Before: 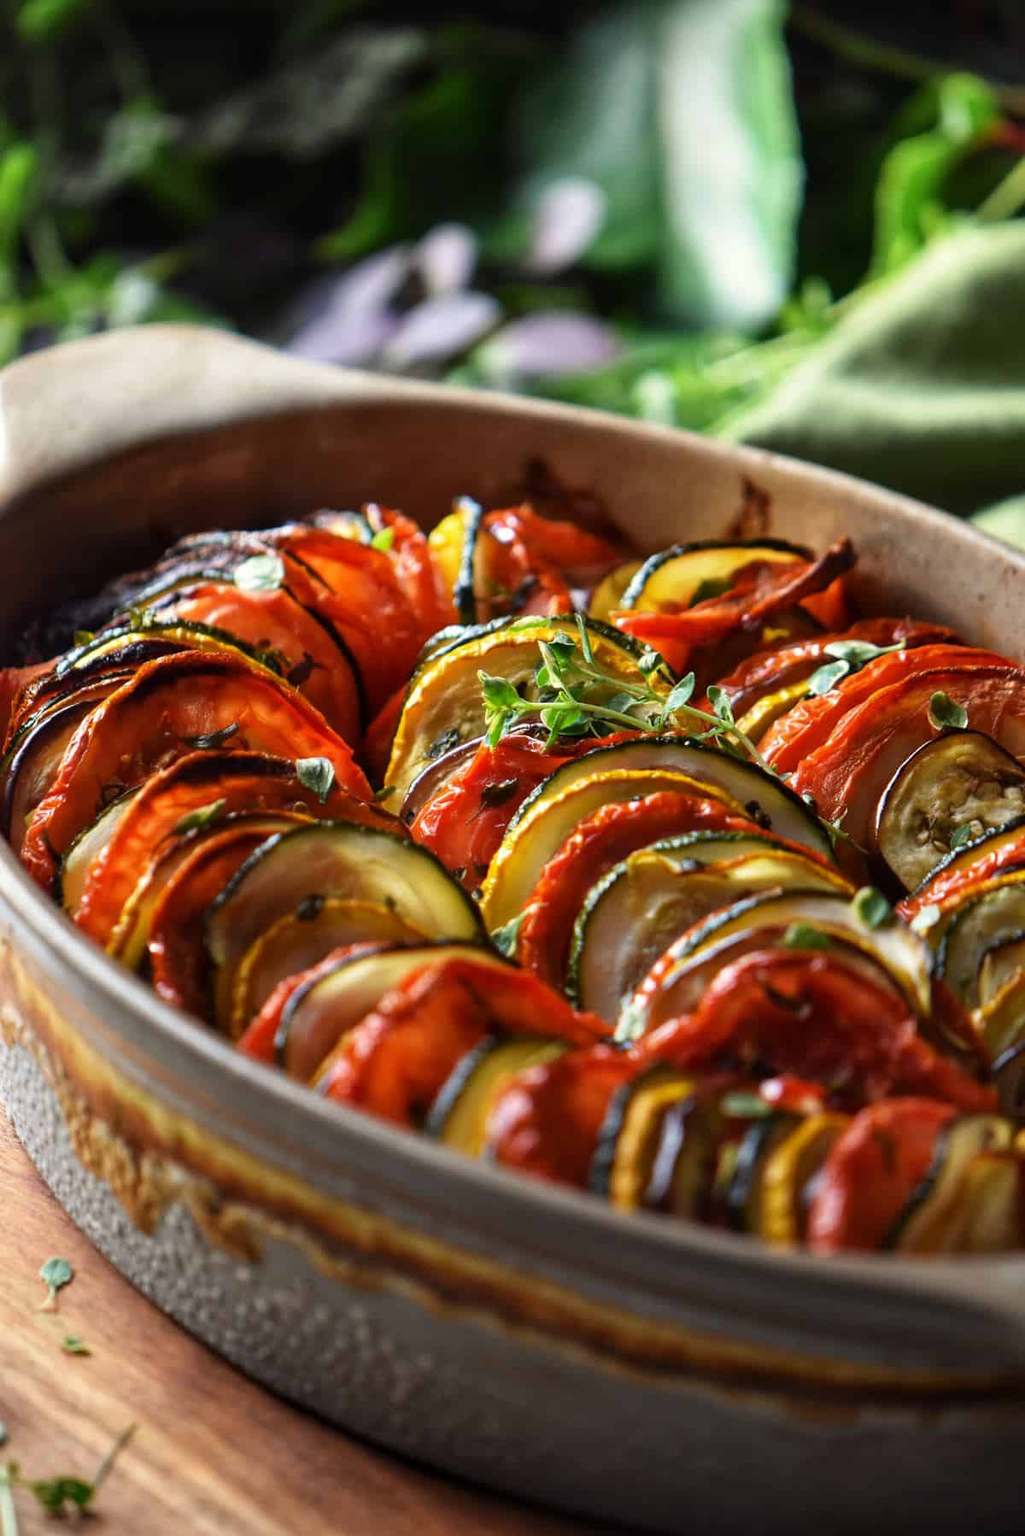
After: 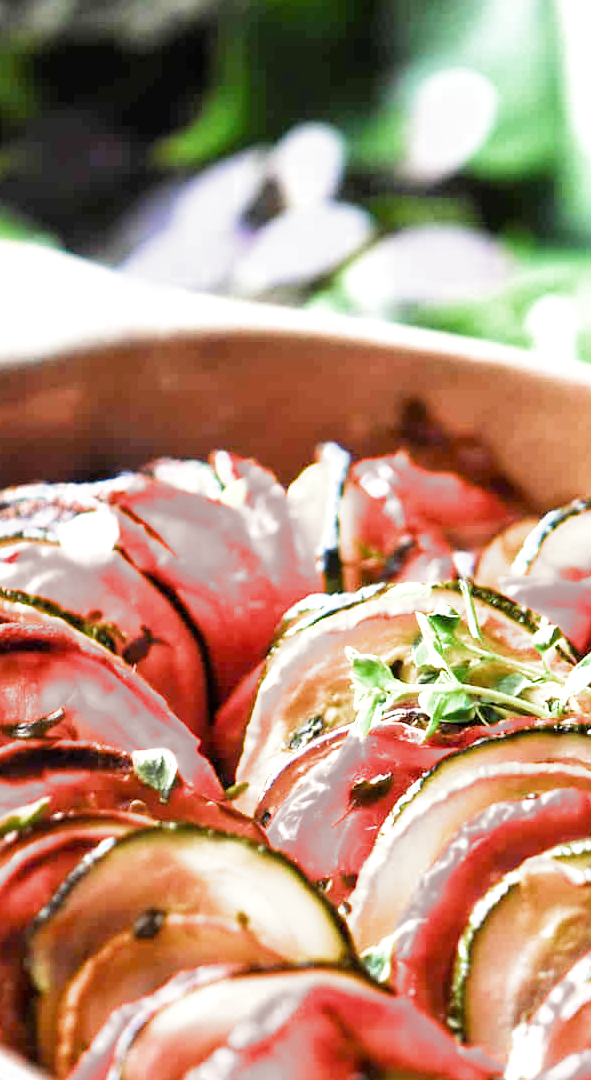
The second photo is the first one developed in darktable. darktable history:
crop: left 17.835%, top 7.675%, right 32.881%, bottom 32.213%
exposure: black level correction 0, exposure 1.1 EV, compensate exposure bias true, compensate highlight preservation false
filmic rgb: middle gray luminance 9.23%, black relative exposure -10.55 EV, white relative exposure 3.45 EV, threshold 6 EV, target black luminance 0%, hardness 5.98, latitude 59.69%, contrast 1.087, highlights saturation mix 5%, shadows ↔ highlights balance 29.23%, add noise in highlights 0, color science v3 (2019), use custom middle-gray values true, iterations of high-quality reconstruction 0, contrast in highlights soft, enable highlight reconstruction true
